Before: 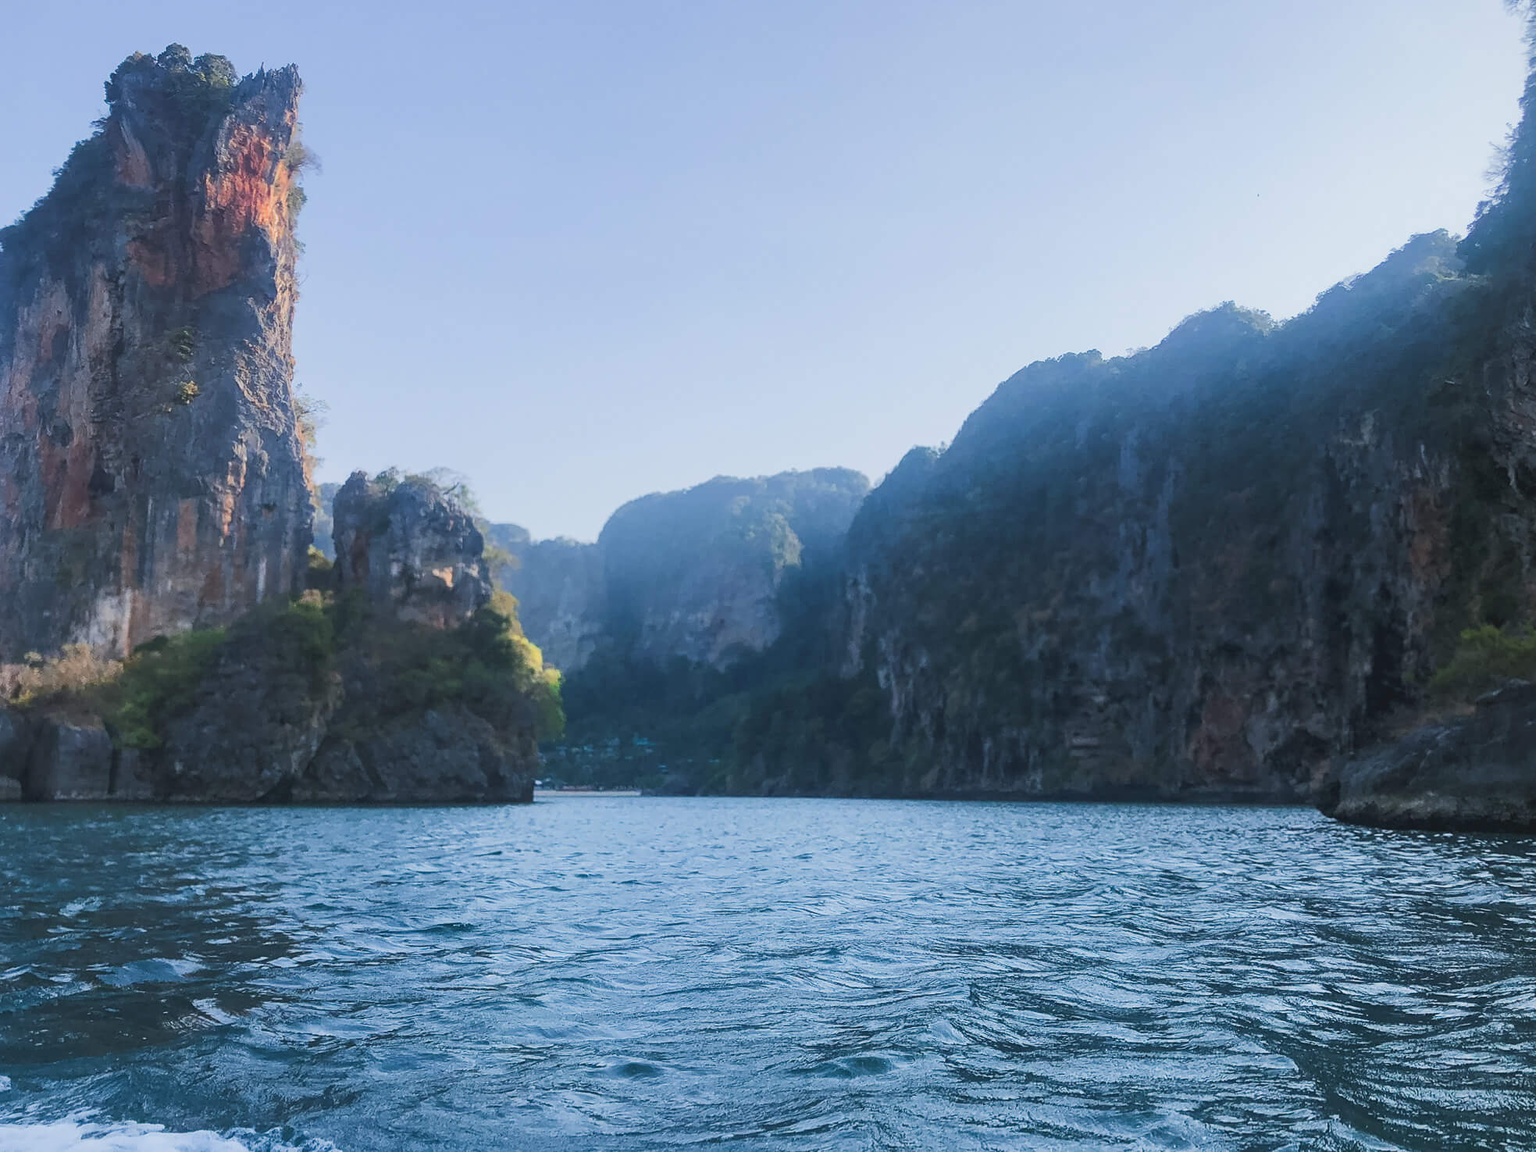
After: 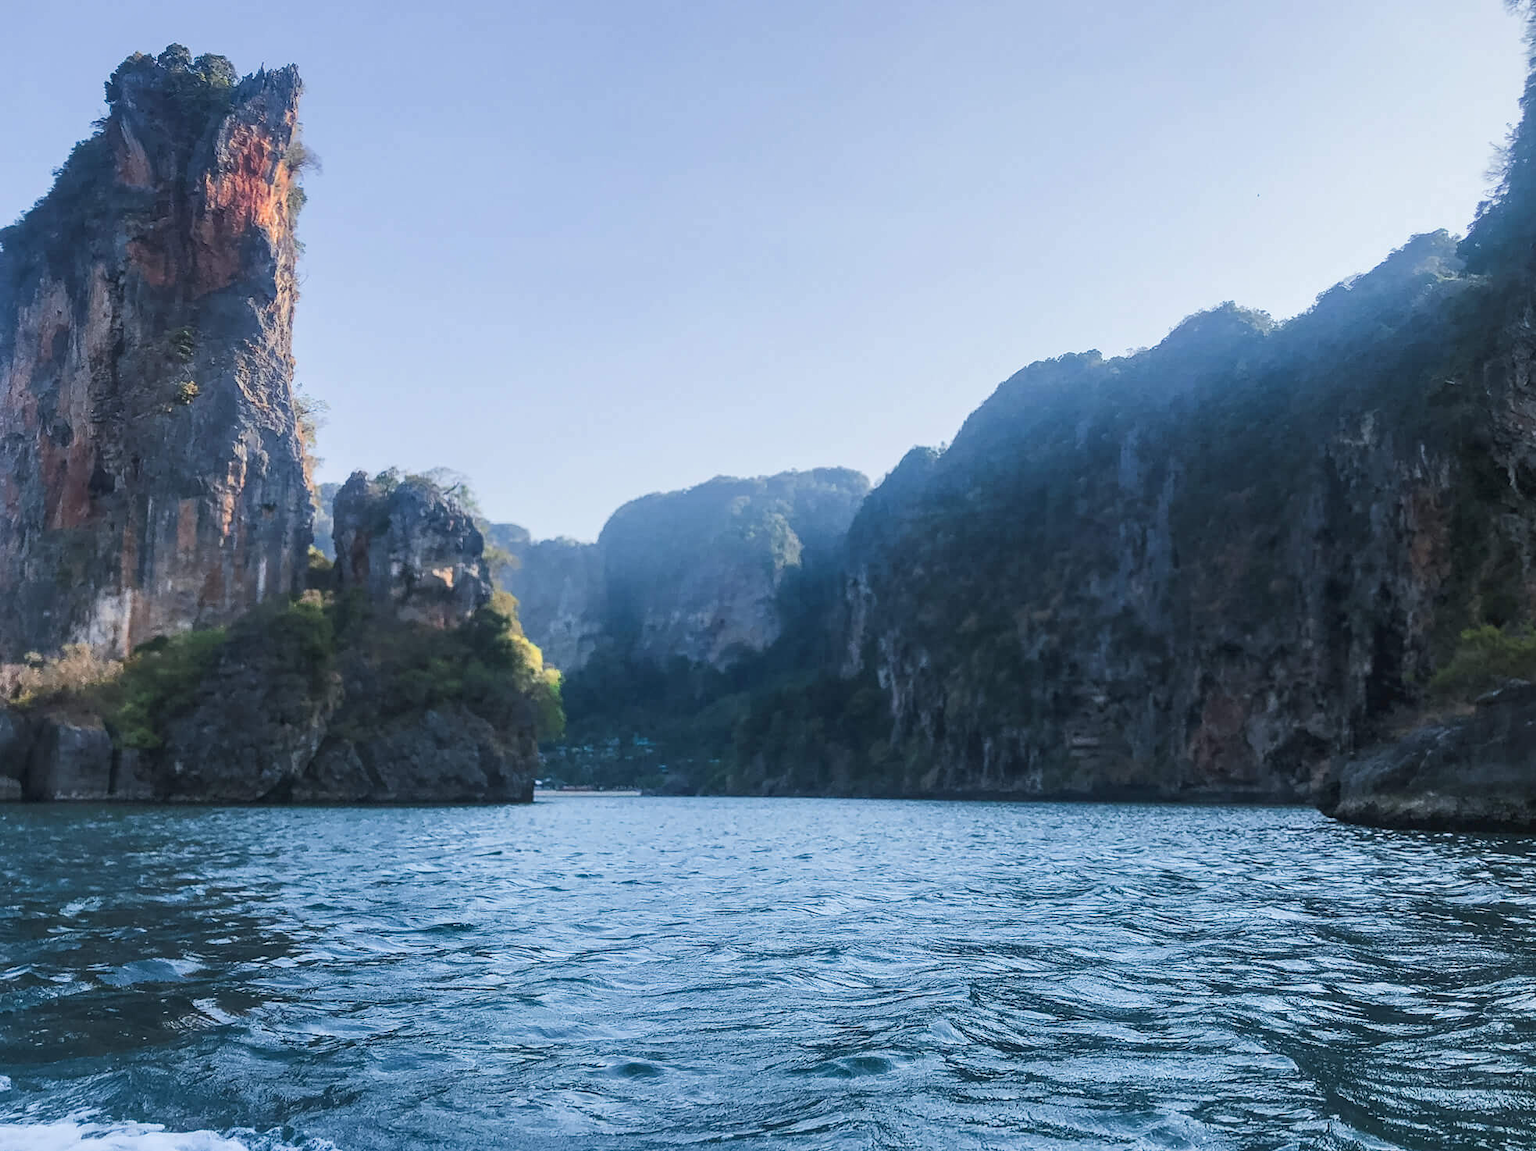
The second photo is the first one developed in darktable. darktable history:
local contrast: highlights 88%, shadows 81%
